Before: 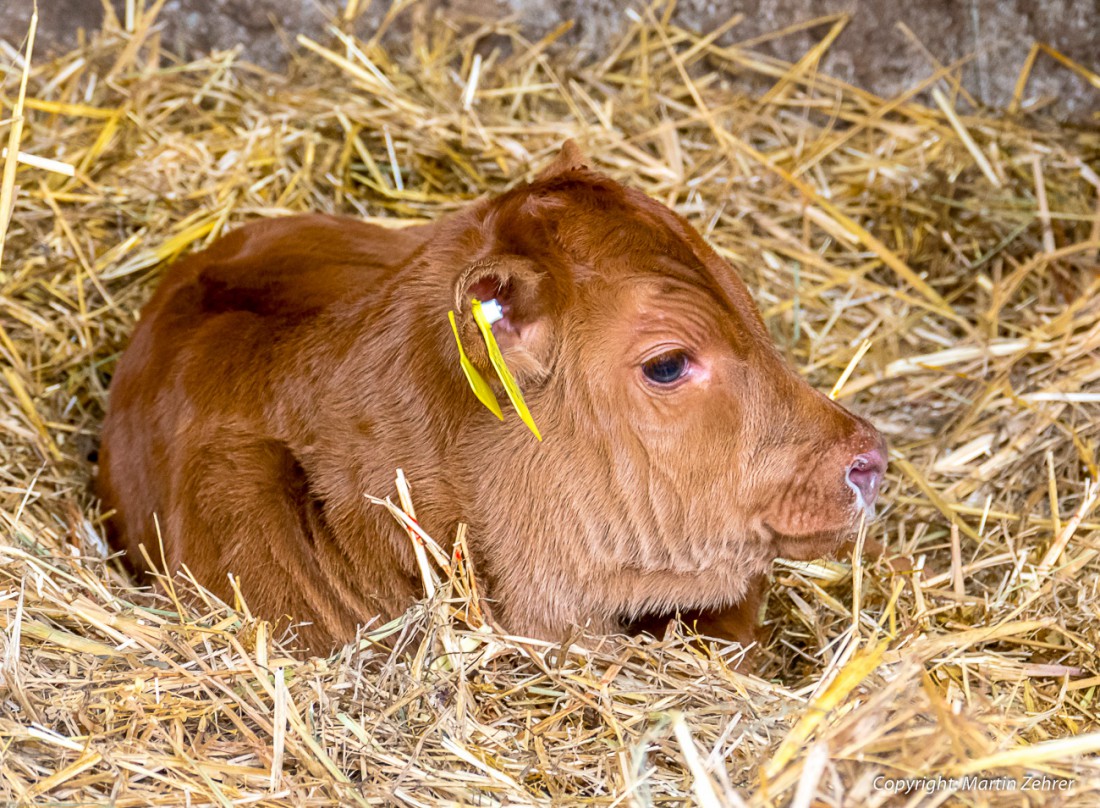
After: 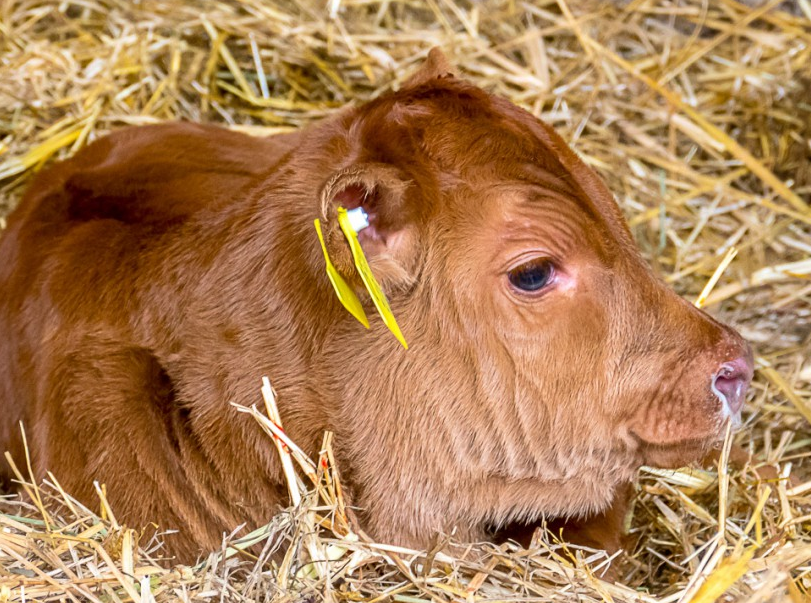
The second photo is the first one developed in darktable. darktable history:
crop and rotate: left 12.182%, top 11.41%, right 14.04%, bottom 13.894%
